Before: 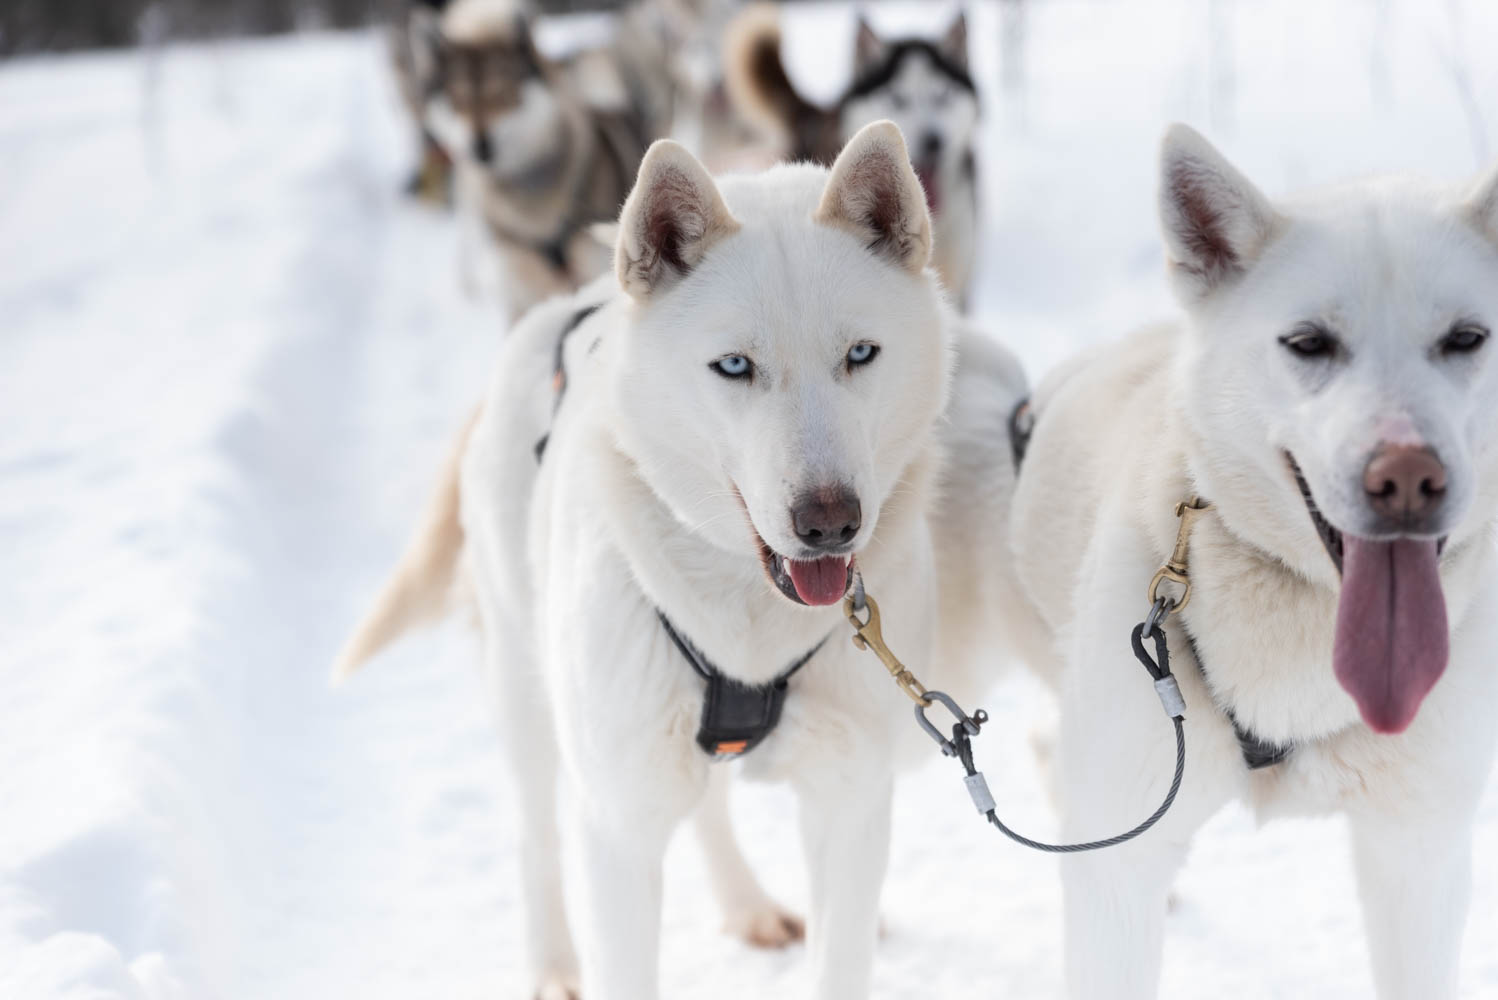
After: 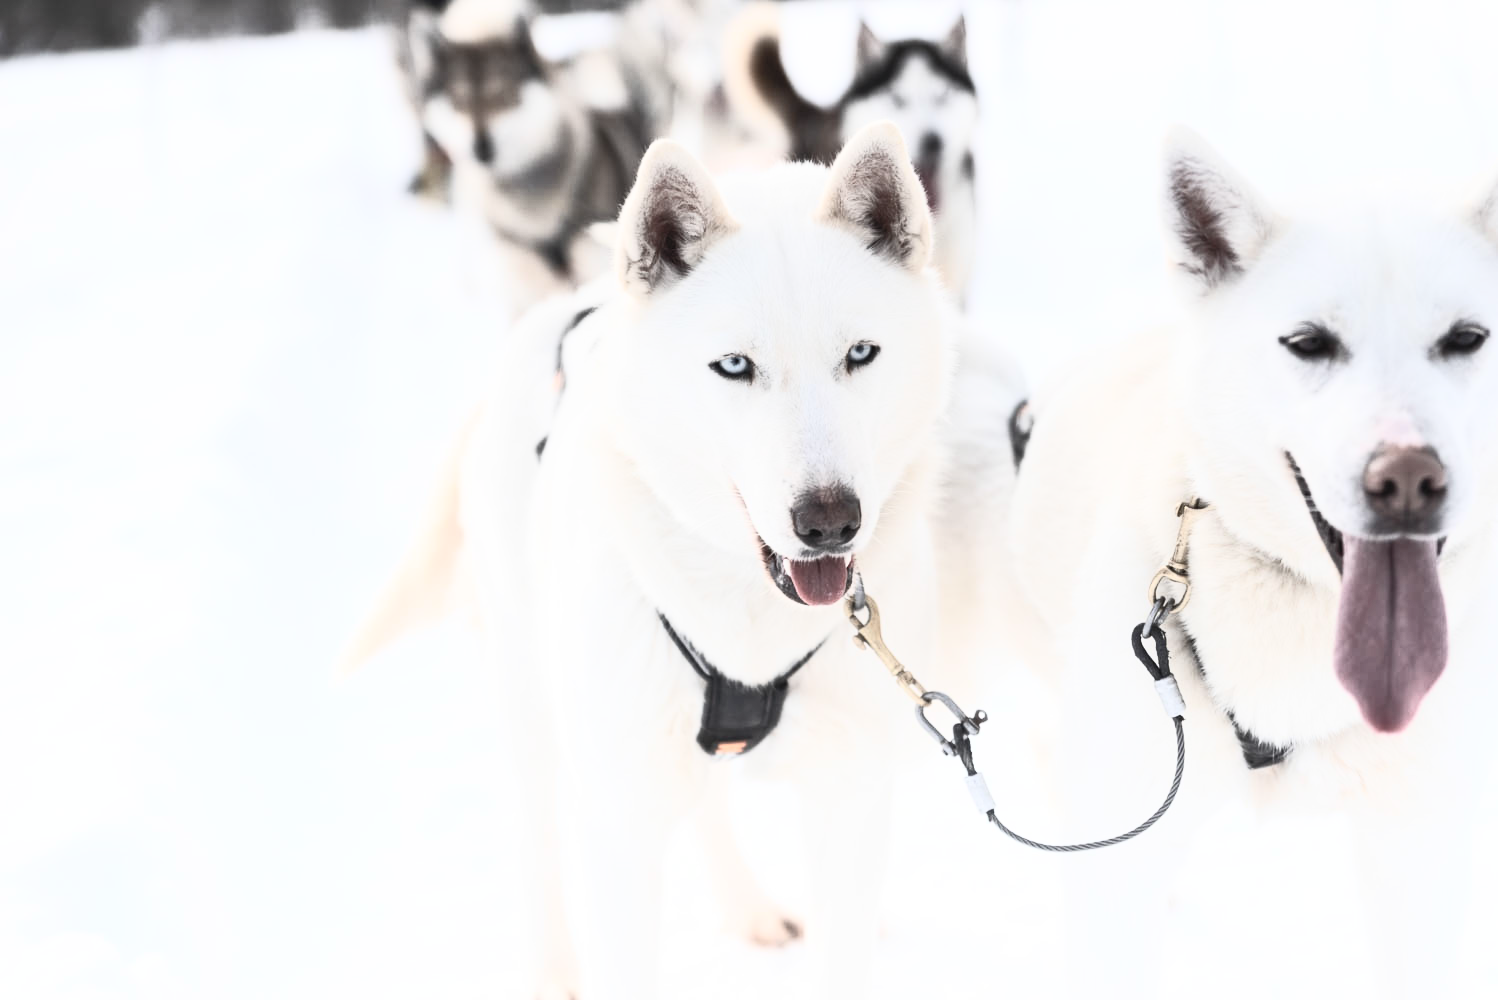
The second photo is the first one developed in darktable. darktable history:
contrast brightness saturation: contrast 0.554, brightness 0.573, saturation -0.336
